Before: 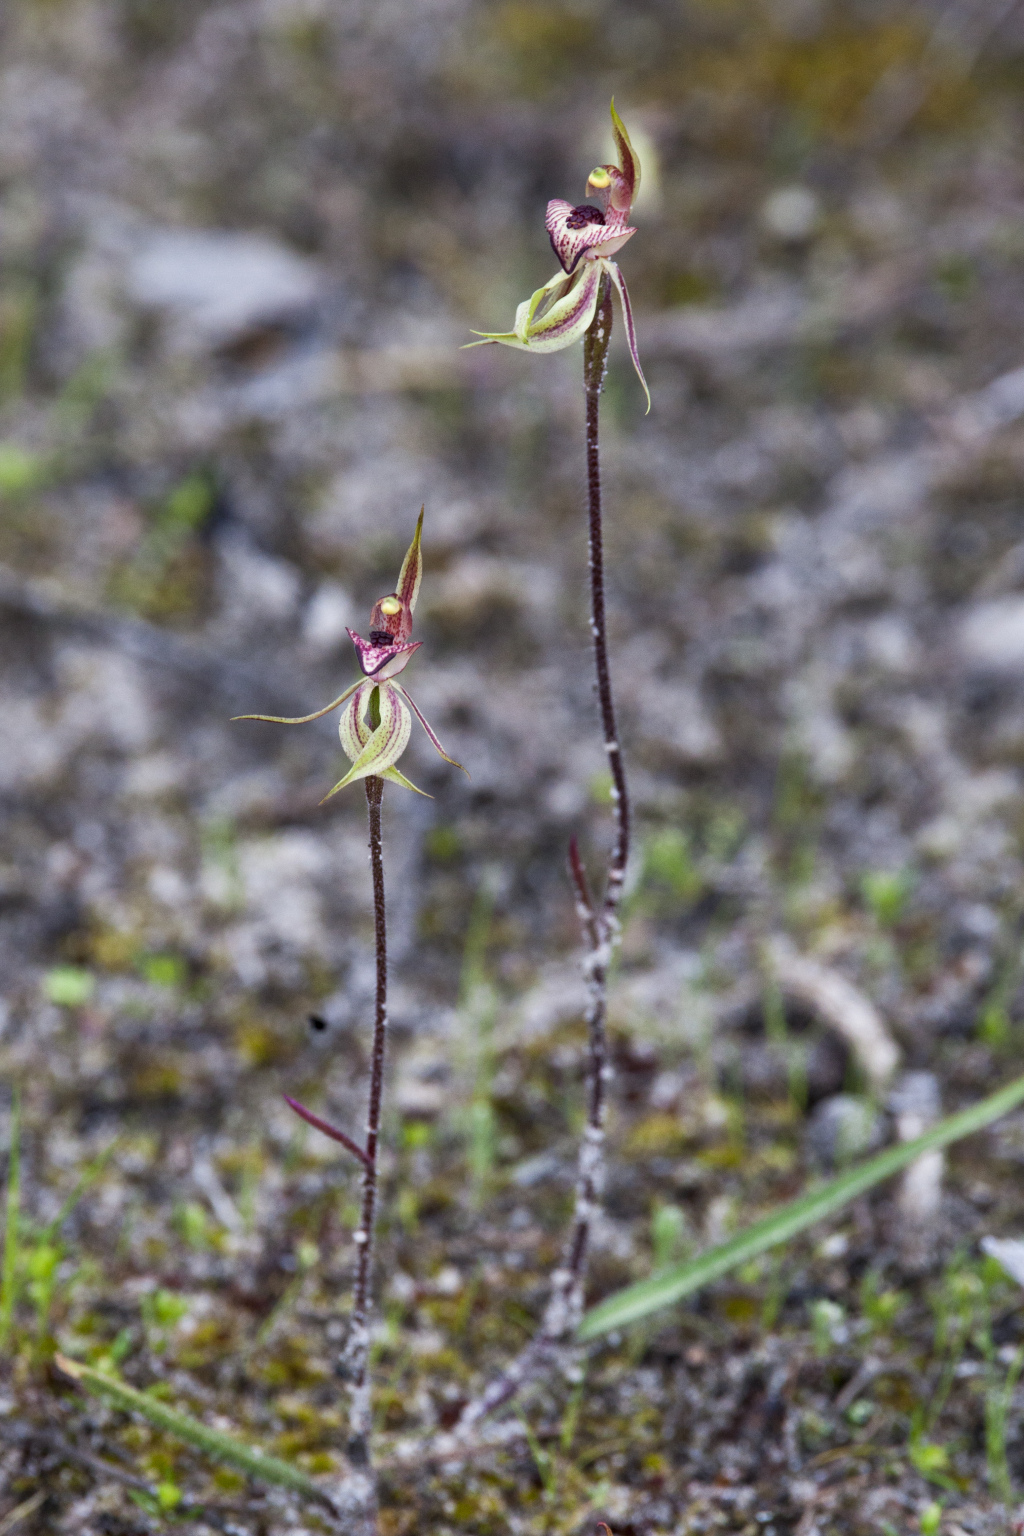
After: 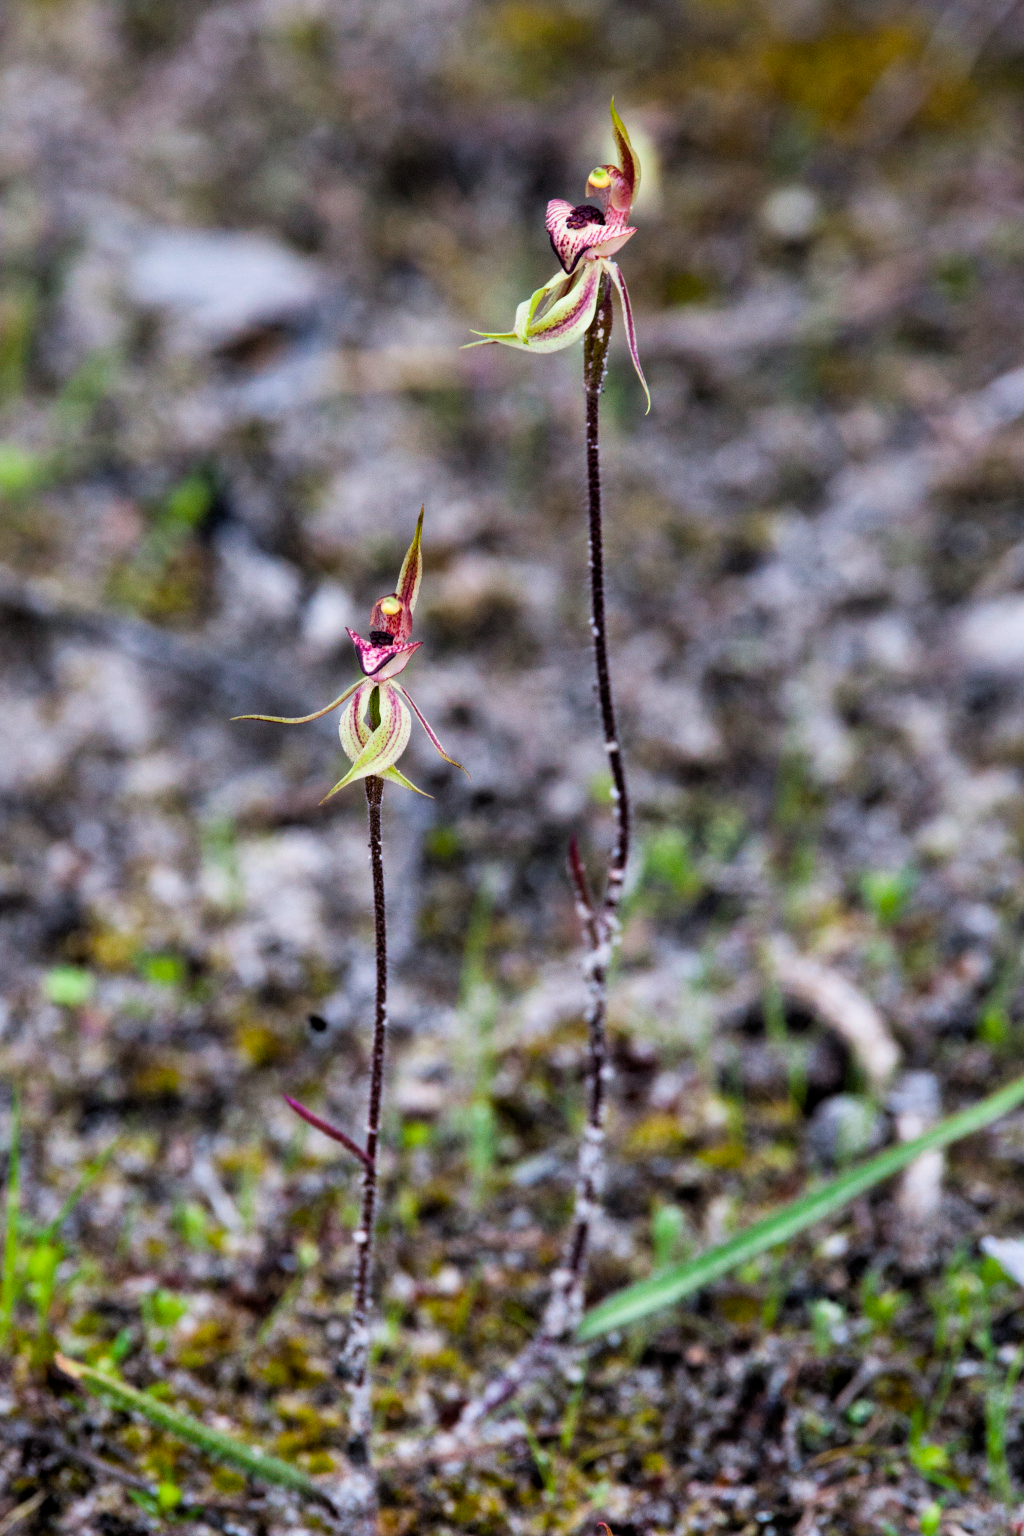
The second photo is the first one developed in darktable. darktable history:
filmic rgb: middle gray luminance 8.6%, black relative exposure -6.24 EV, white relative exposure 2.74 EV, target black luminance 0%, hardness 4.72, latitude 74.03%, contrast 1.332, shadows ↔ highlights balance 10.01%
color balance rgb: shadows lift › chroma 0.964%, shadows lift › hue 110.88°, highlights gain › chroma 0.204%, highlights gain › hue 332.13°, perceptual saturation grading › global saturation 19.895%, global vibrance 20%
